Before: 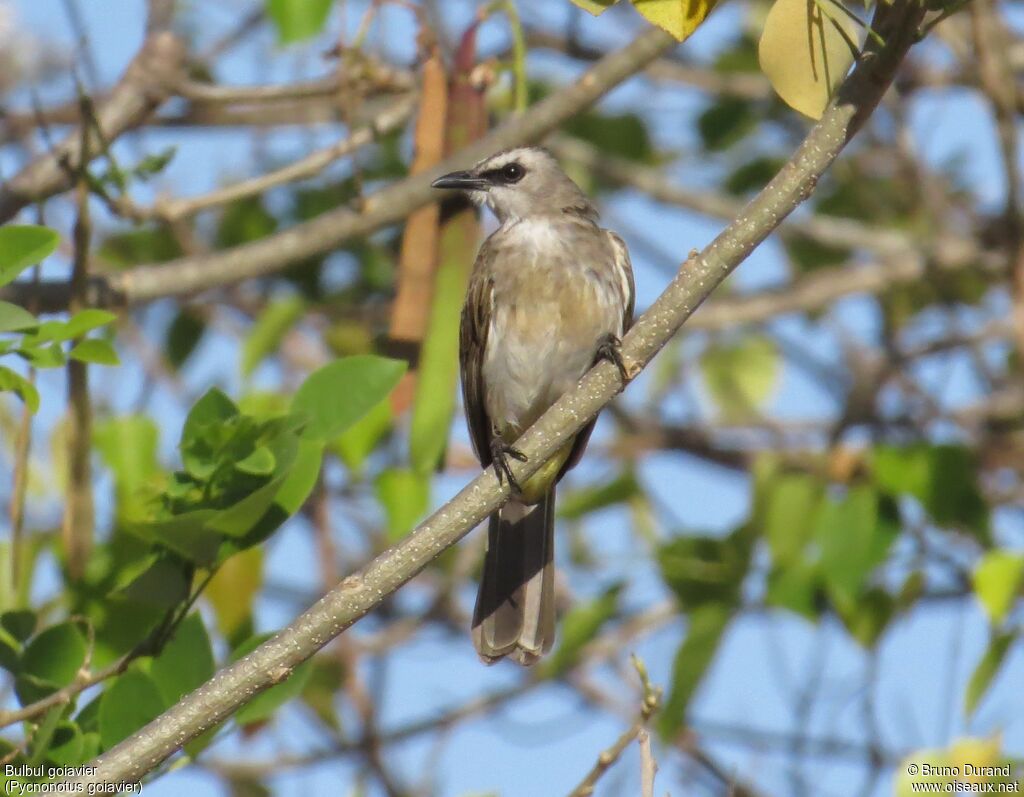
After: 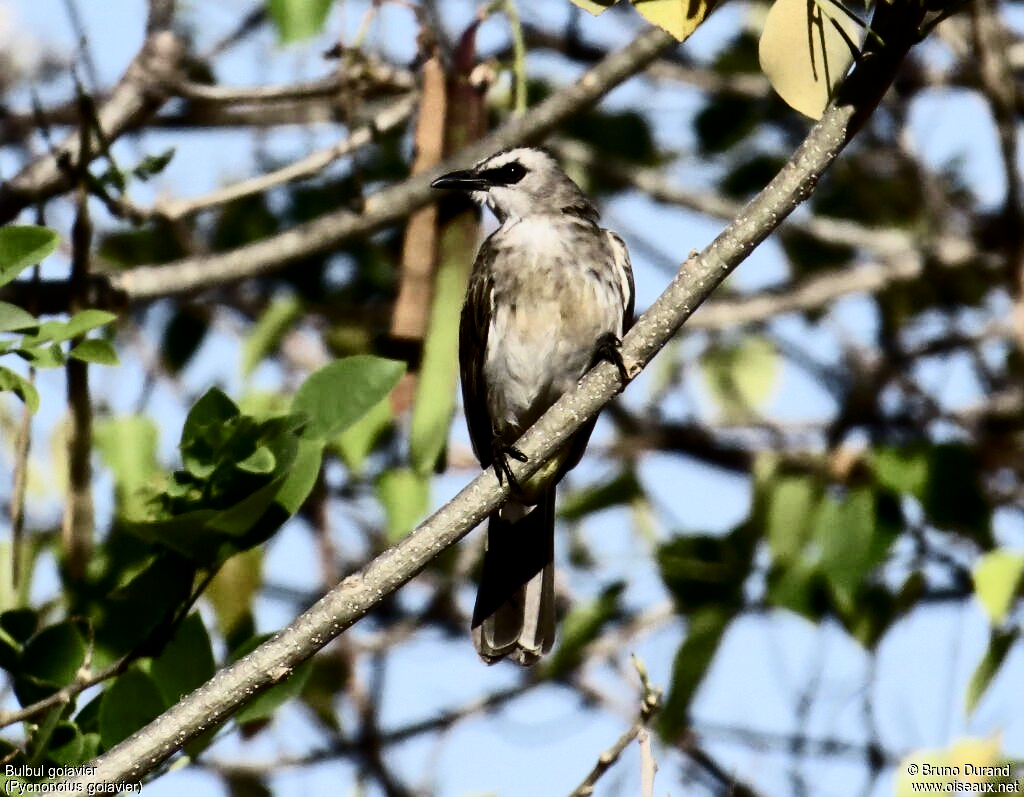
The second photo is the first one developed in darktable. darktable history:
filmic rgb: black relative exposure -5.14 EV, white relative exposure 3.96 EV, hardness 2.89, contrast 1.491
contrast brightness saturation: contrast 0.513, saturation -0.1
exposure: exposure -0.407 EV, compensate exposure bias true, compensate highlight preservation false
